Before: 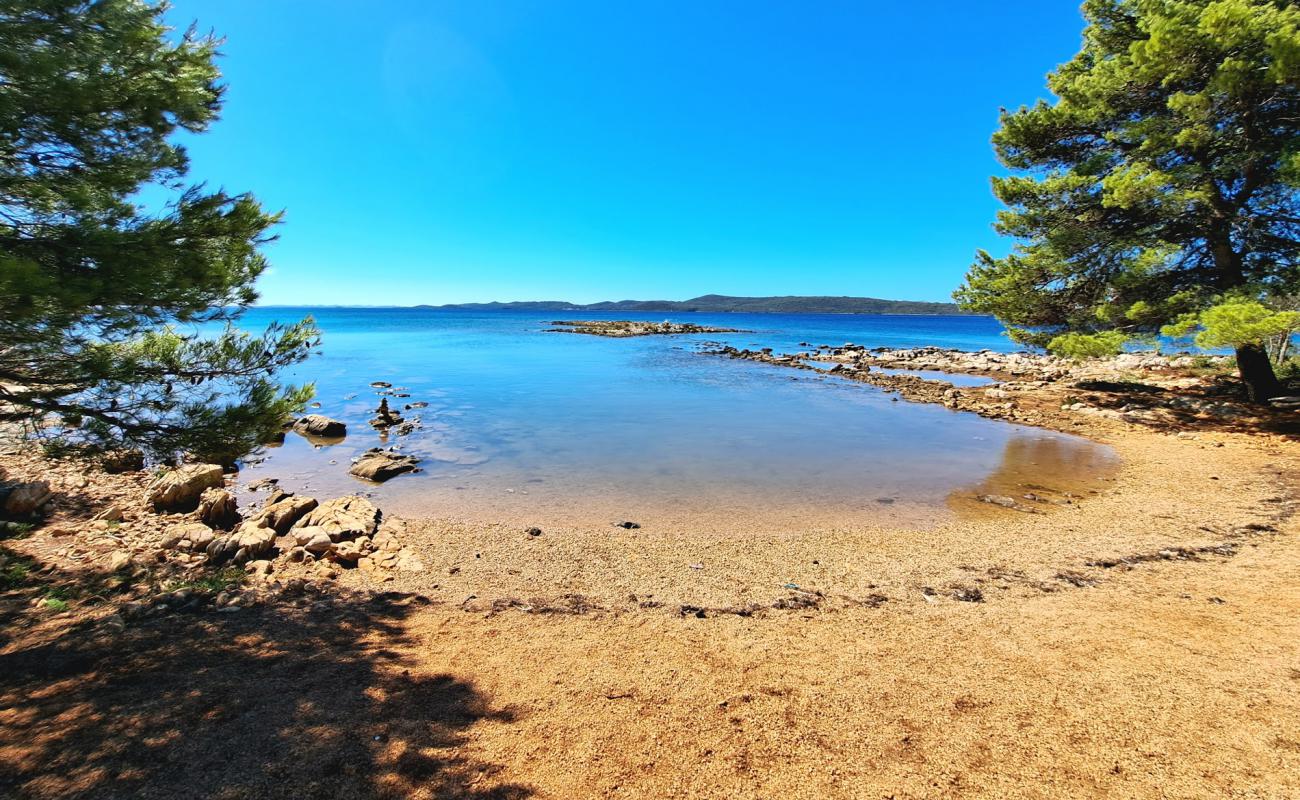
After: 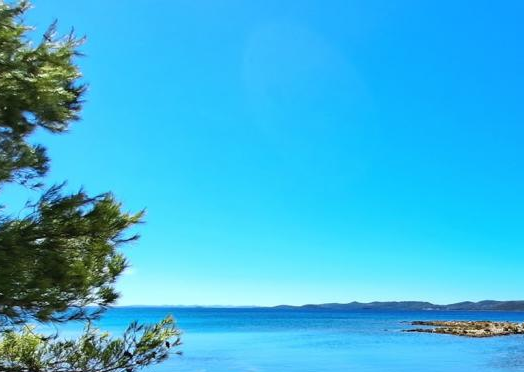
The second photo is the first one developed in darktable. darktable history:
crop and rotate: left 10.795%, top 0.064%, right 48.869%, bottom 53.392%
